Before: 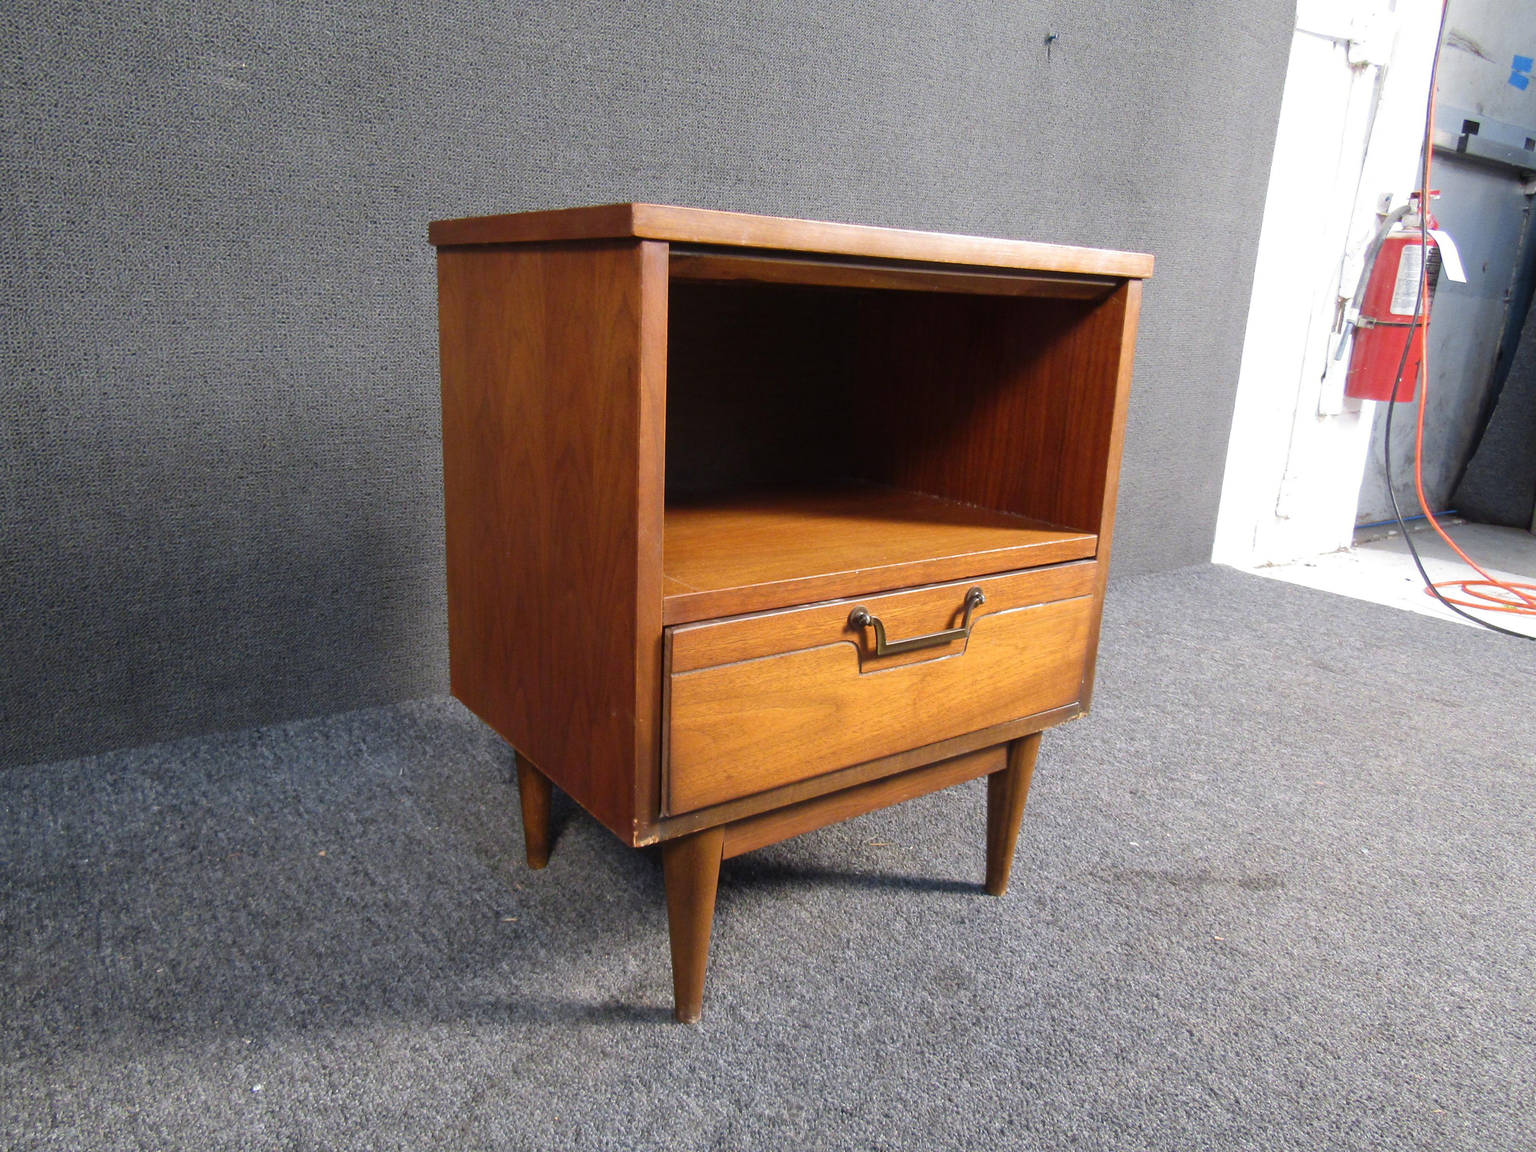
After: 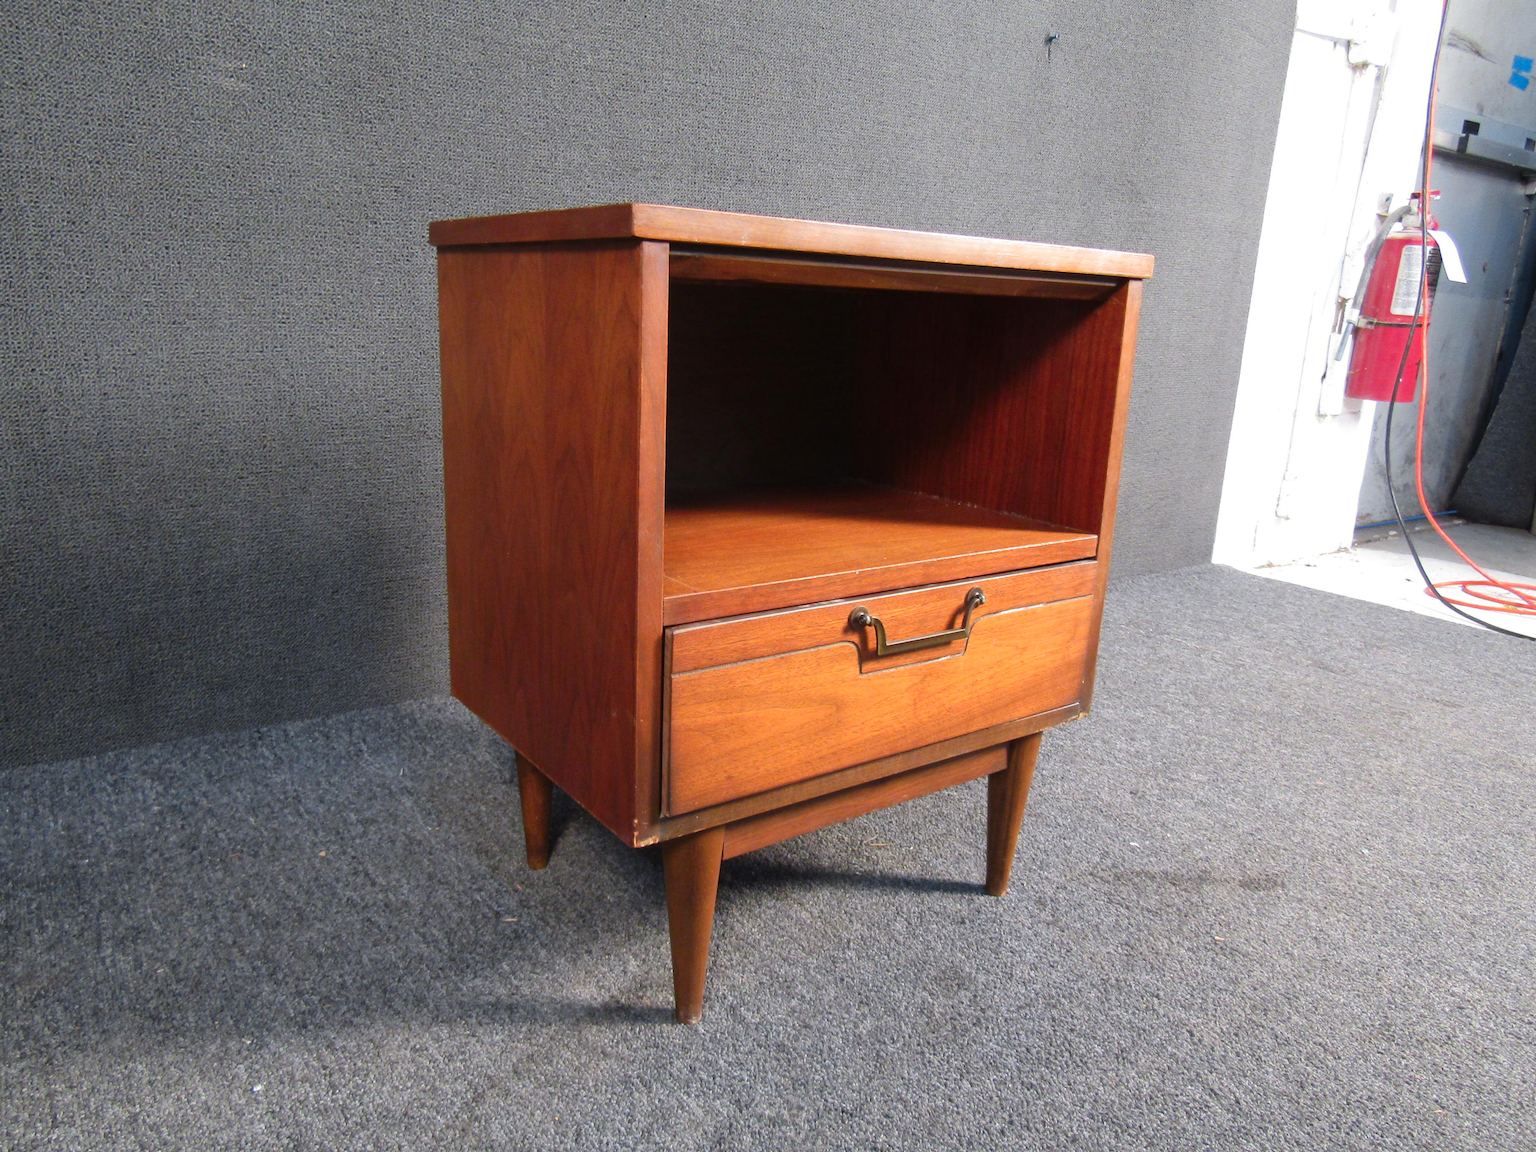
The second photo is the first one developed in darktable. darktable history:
color zones: curves: ch1 [(0.239, 0.552) (0.75, 0.5)]; ch2 [(0.25, 0.462) (0.749, 0.457)]
